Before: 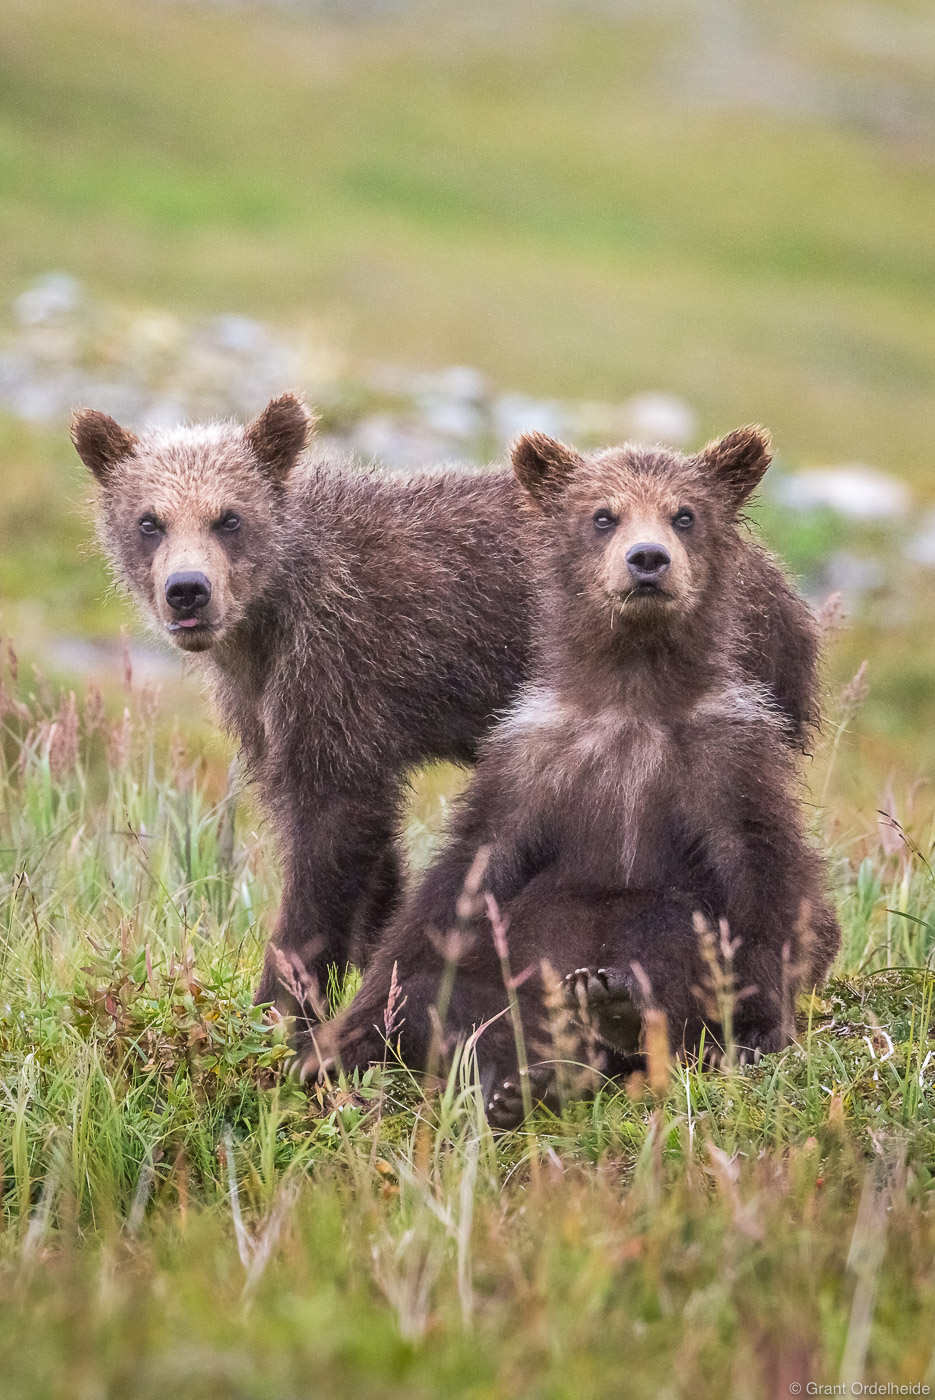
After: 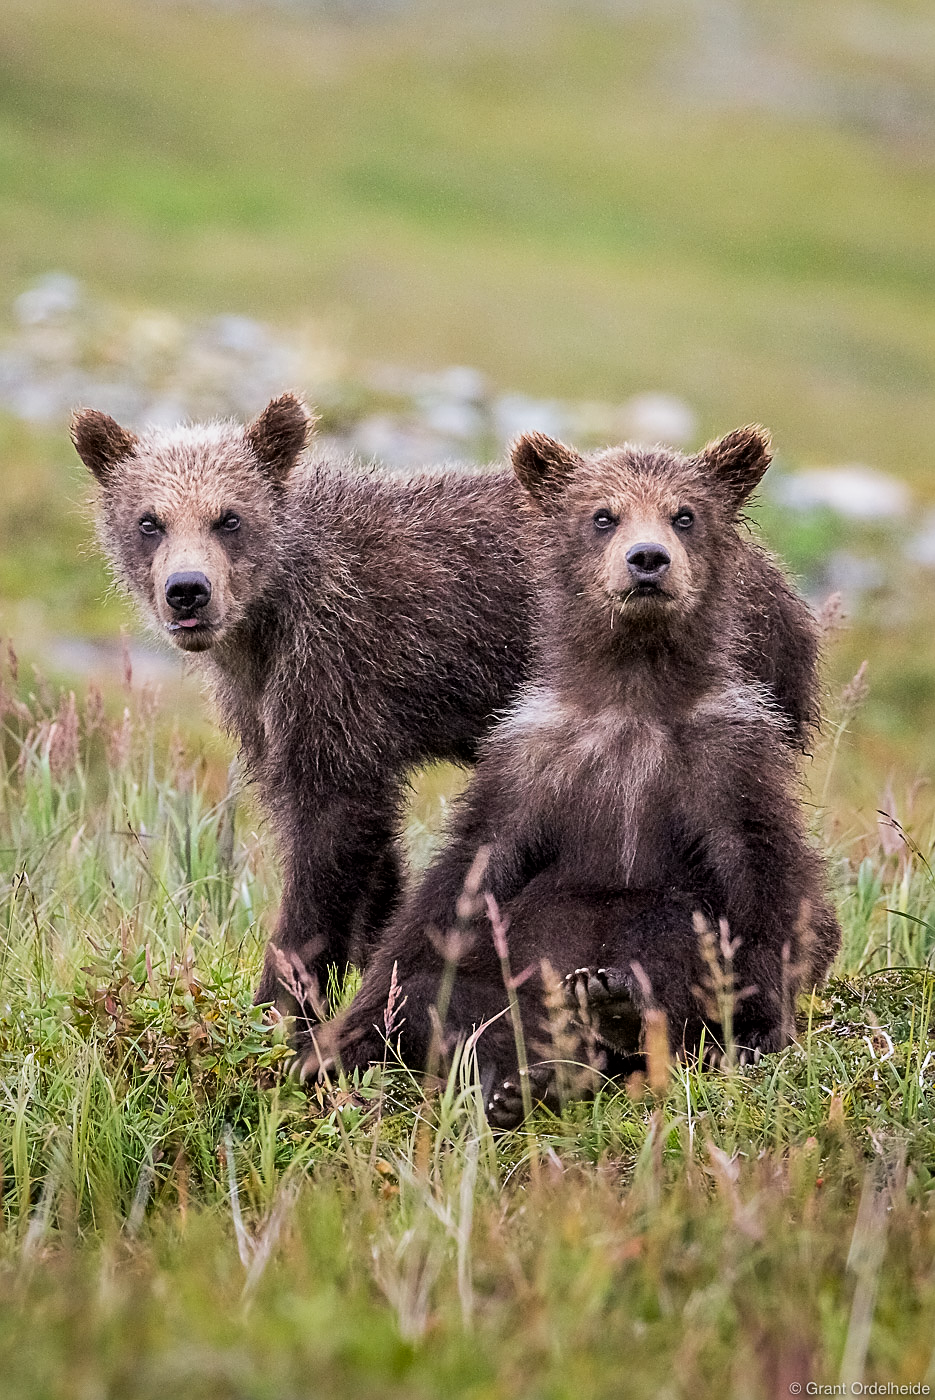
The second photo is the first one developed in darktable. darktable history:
filmic rgb: black relative exposure -12.8 EV, white relative exposure 2.8 EV, threshold 3 EV, target black luminance 0%, hardness 8.54, latitude 70.41%, contrast 1.133, shadows ↔ highlights balance -0.395%, color science v4 (2020), enable highlight reconstruction true
exposure: black level correction 0.009, exposure -0.159 EV, compensate highlight preservation false
sharpen: on, module defaults
